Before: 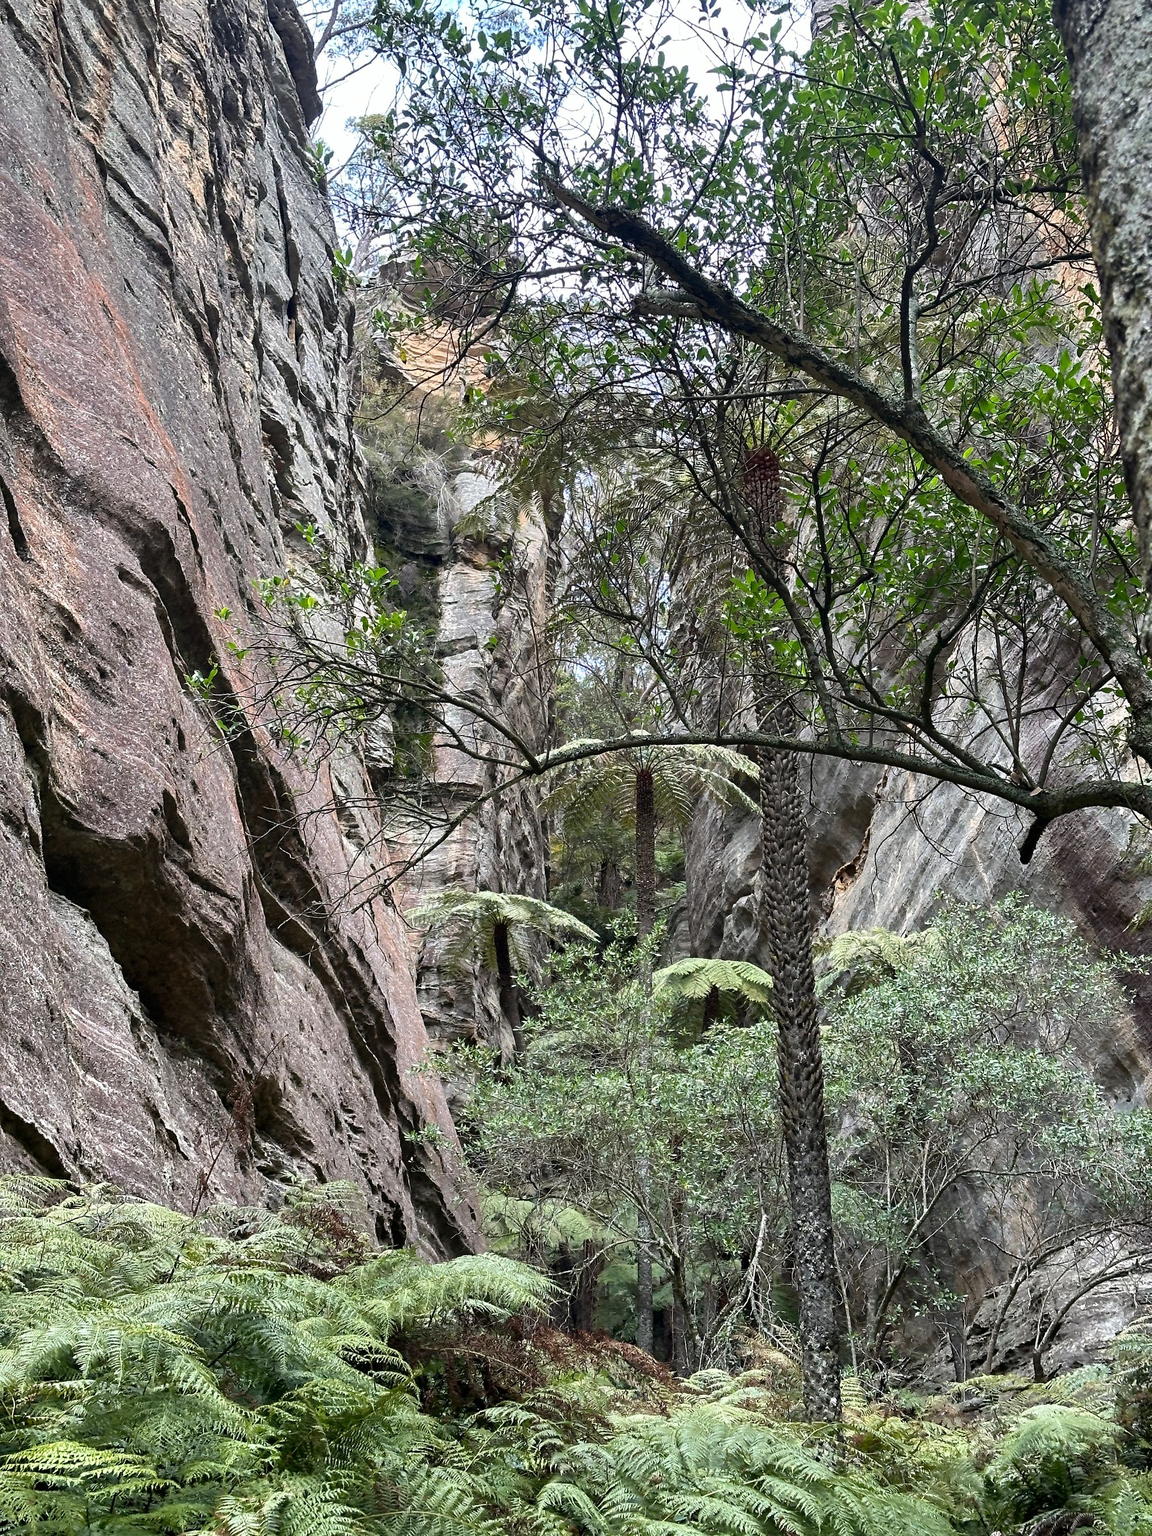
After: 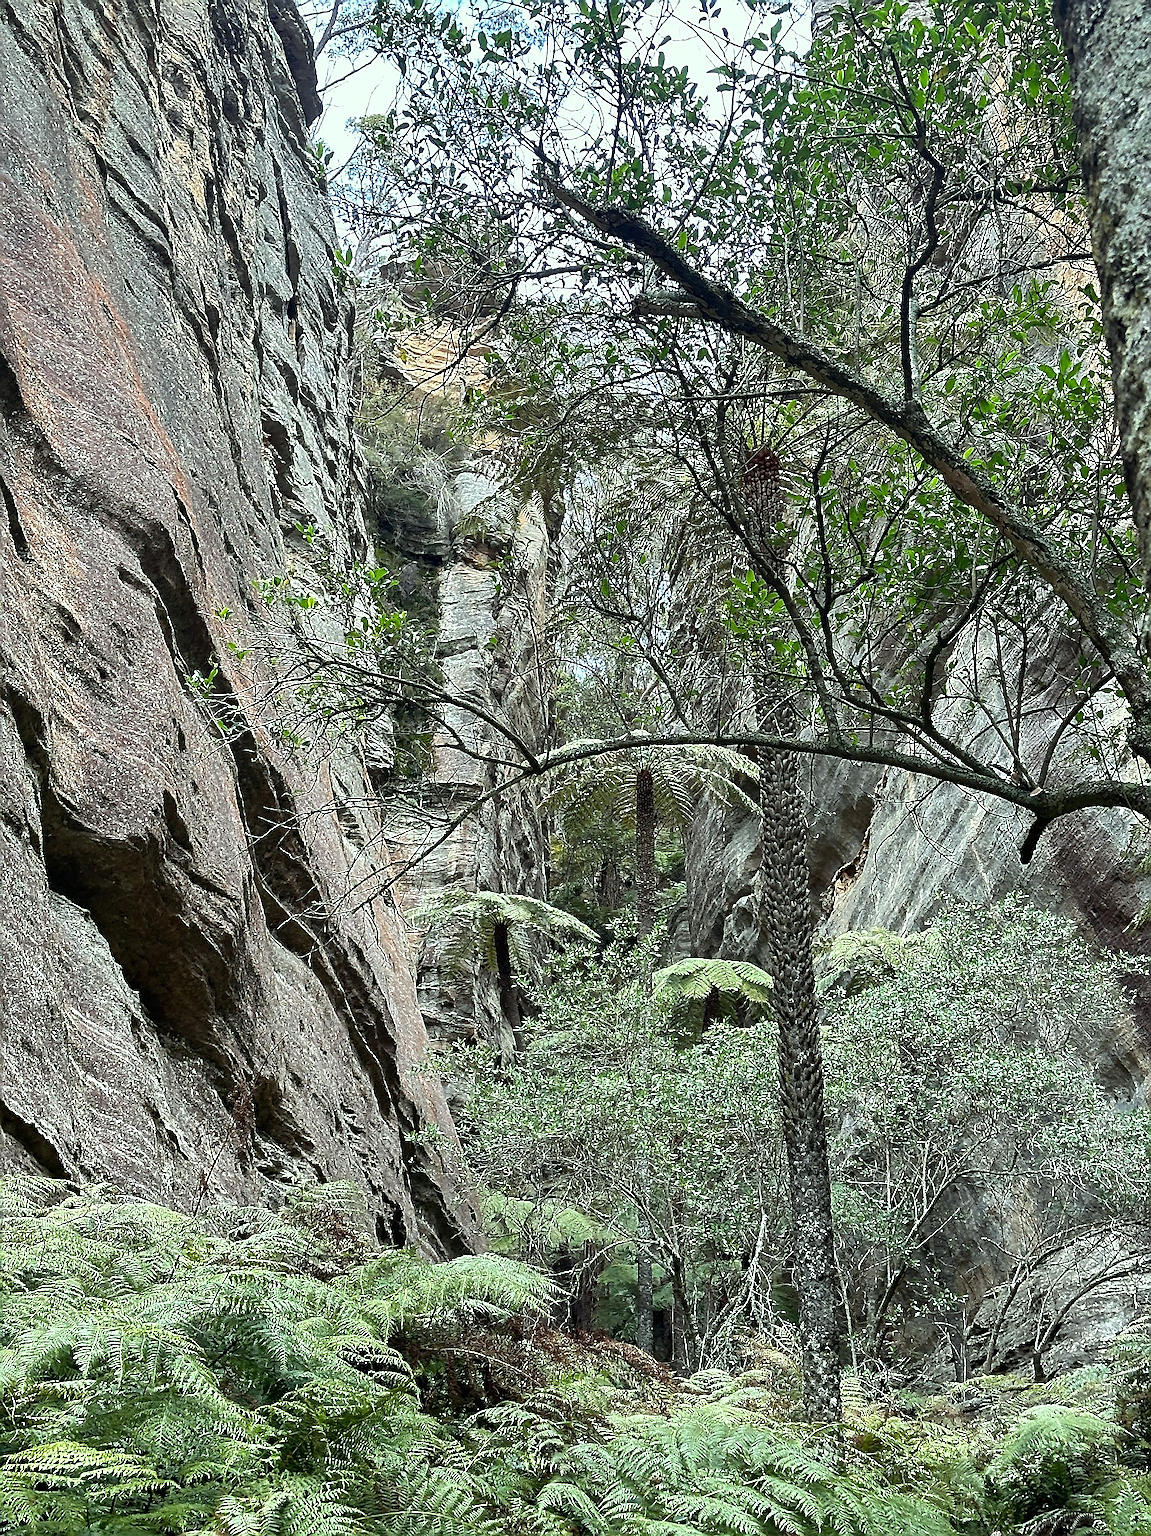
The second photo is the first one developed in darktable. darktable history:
sharpen: radius 1.695, amount 1.305
color correction: highlights a* -8.11, highlights b* 3.14
